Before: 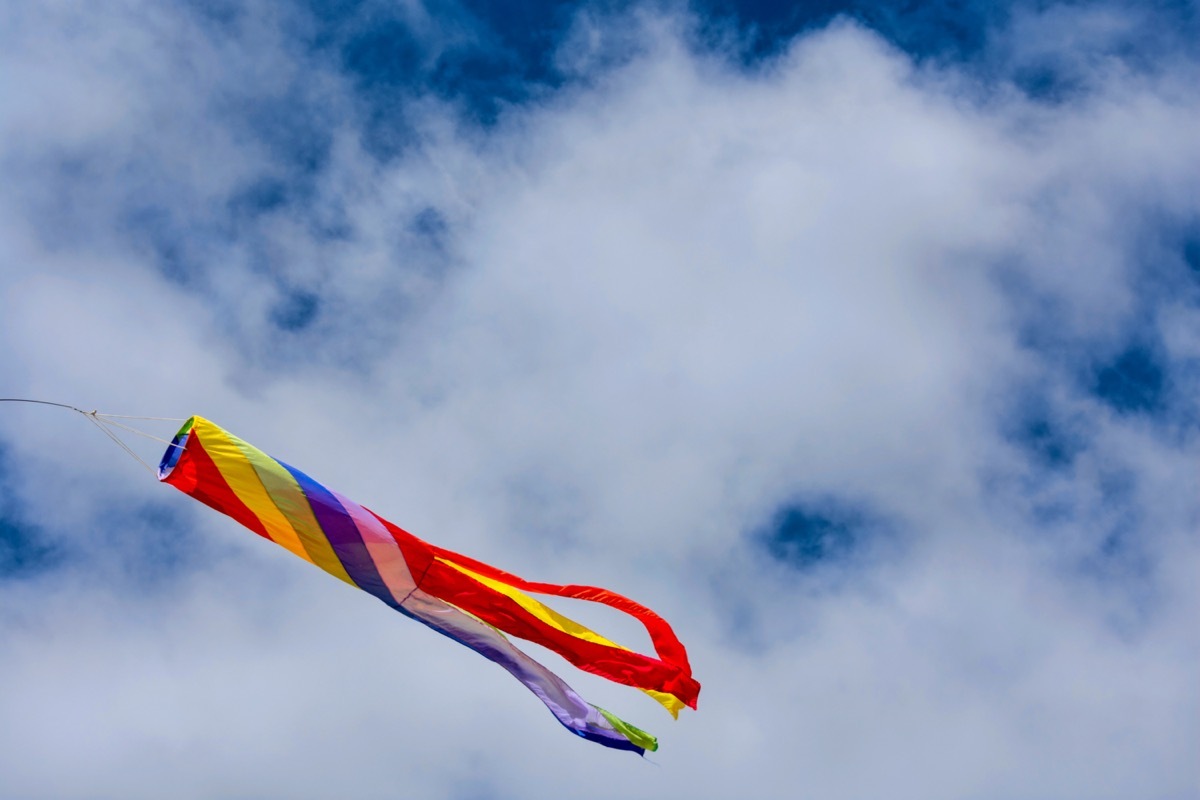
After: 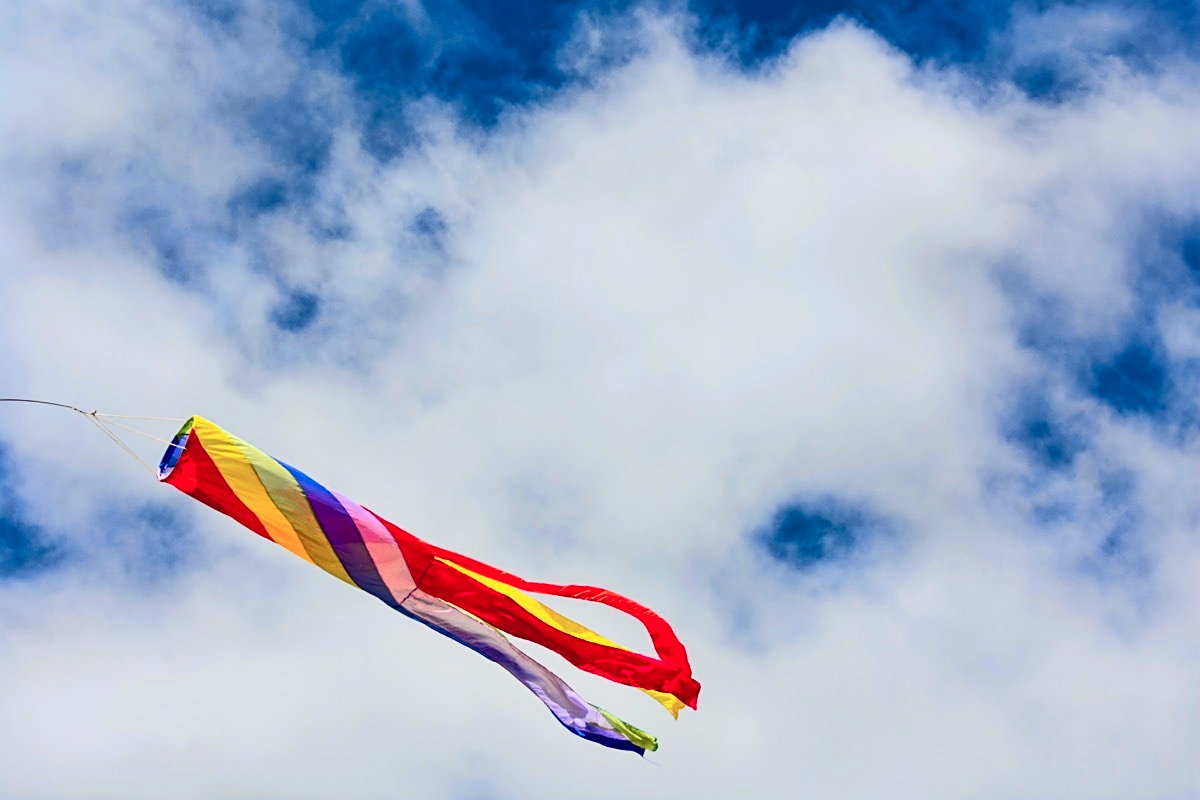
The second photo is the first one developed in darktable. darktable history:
sharpen: on, module defaults
tone curve: curves: ch0 [(0, 0.026) (0.172, 0.194) (0.398, 0.437) (0.469, 0.544) (0.612, 0.741) (0.845, 0.926) (1, 0.968)]; ch1 [(0, 0) (0.437, 0.453) (0.472, 0.467) (0.502, 0.502) (0.531, 0.537) (0.574, 0.583) (0.617, 0.64) (0.699, 0.749) (0.859, 0.919) (1, 1)]; ch2 [(0, 0) (0.33, 0.301) (0.421, 0.443) (0.476, 0.502) (0.511, 0.504) (0.553, 0.55) (0.595, 0.586) (0.664, 0.664) (1, 1)], color space Lab, independent channels, preserve colors none
